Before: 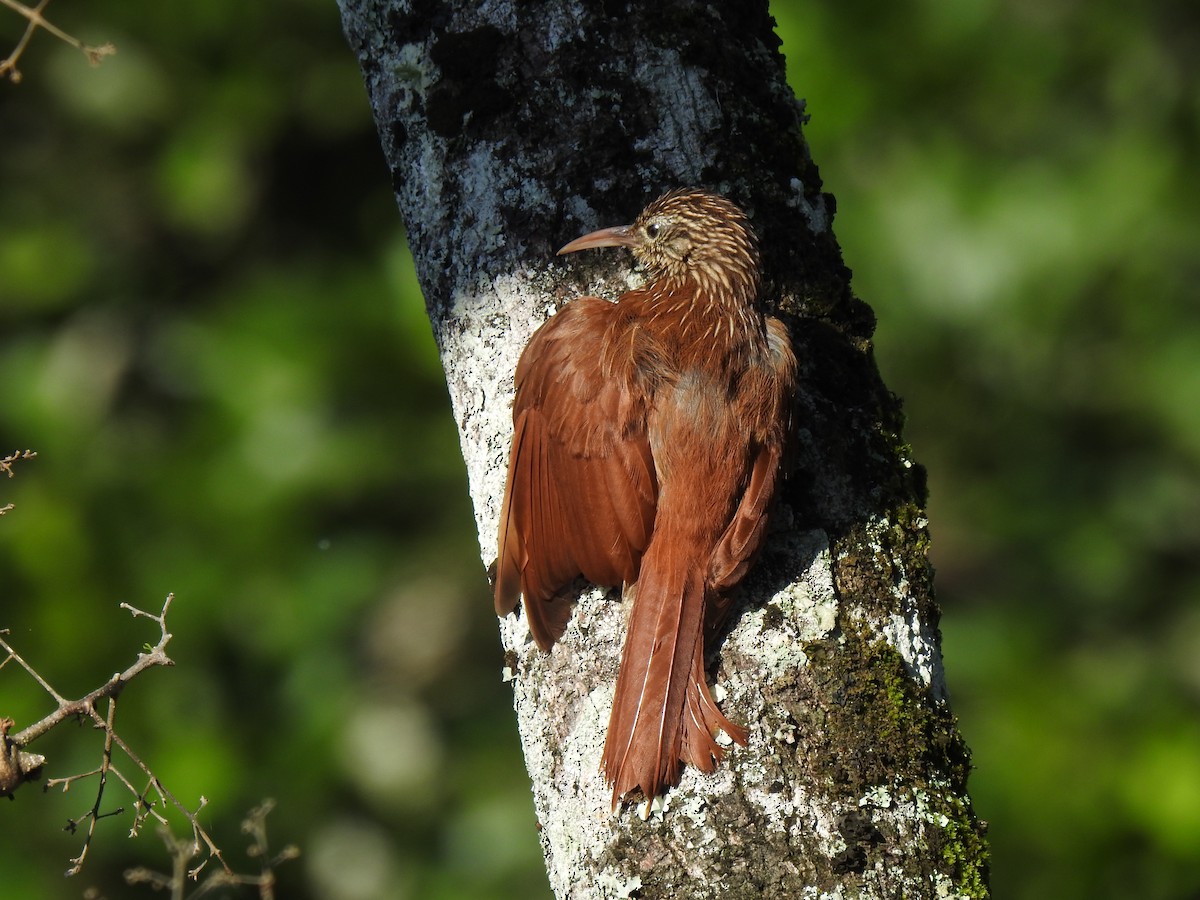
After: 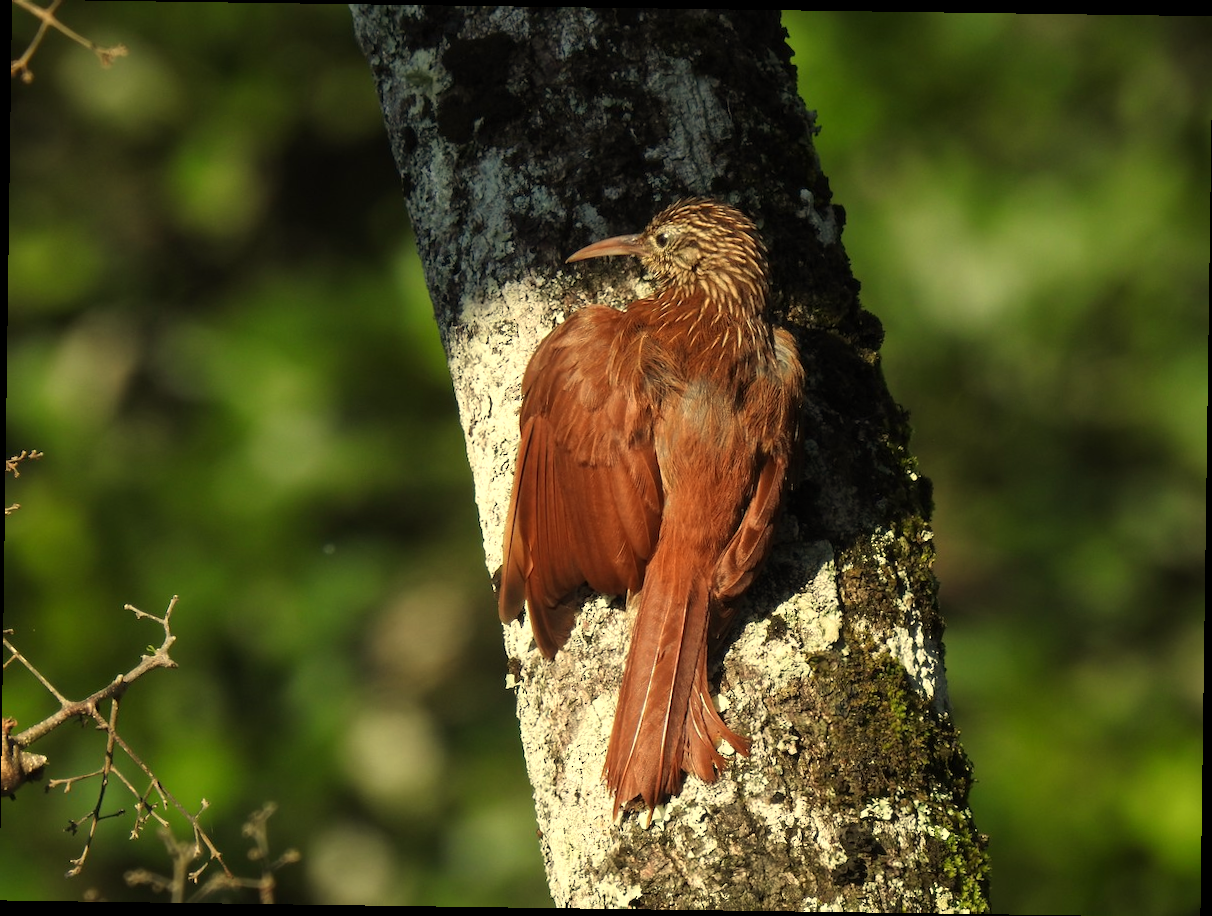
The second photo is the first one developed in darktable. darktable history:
rotate and perspective: rotation 0.8°, automatic cropping off
white balance: red 1.08, blue 0.791
exposure: exposure 0.128 EV, compensate highlight preservation false
